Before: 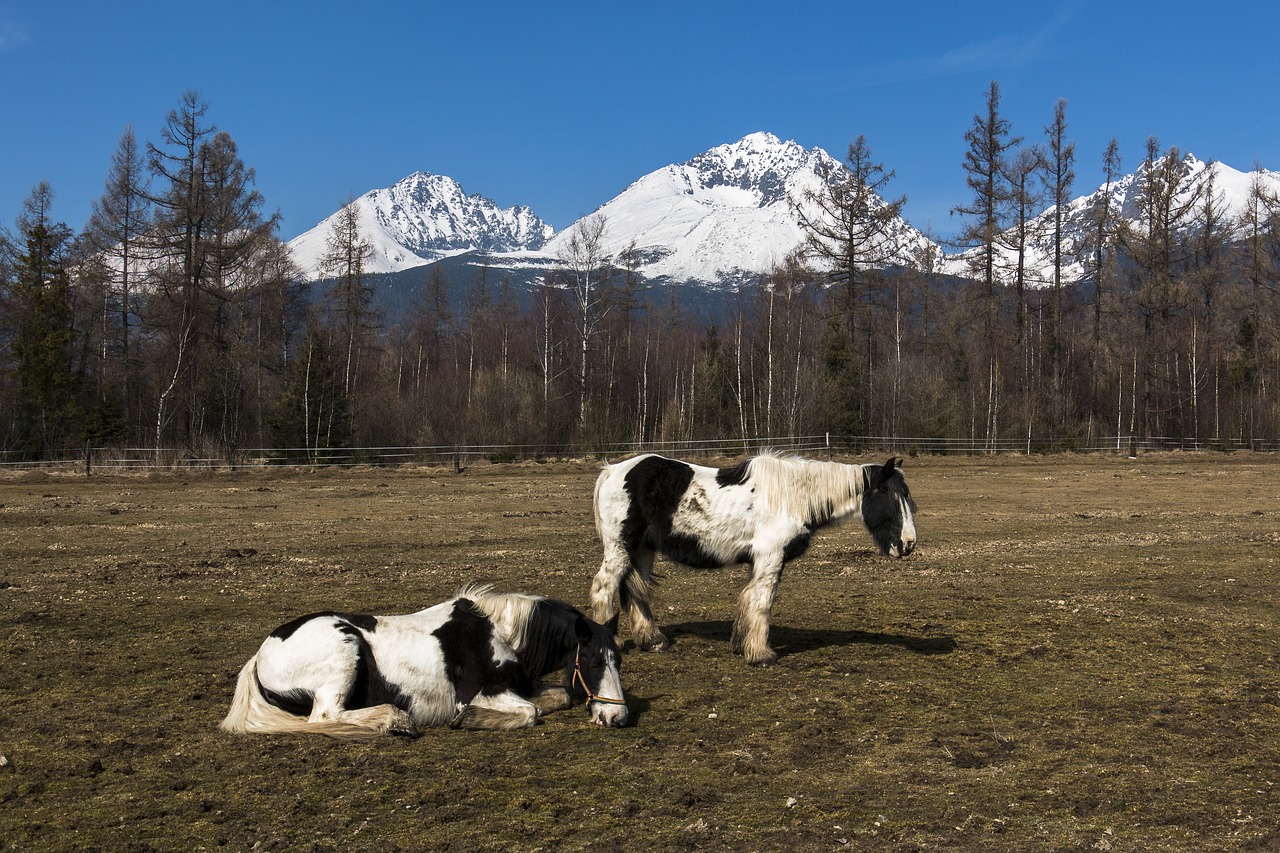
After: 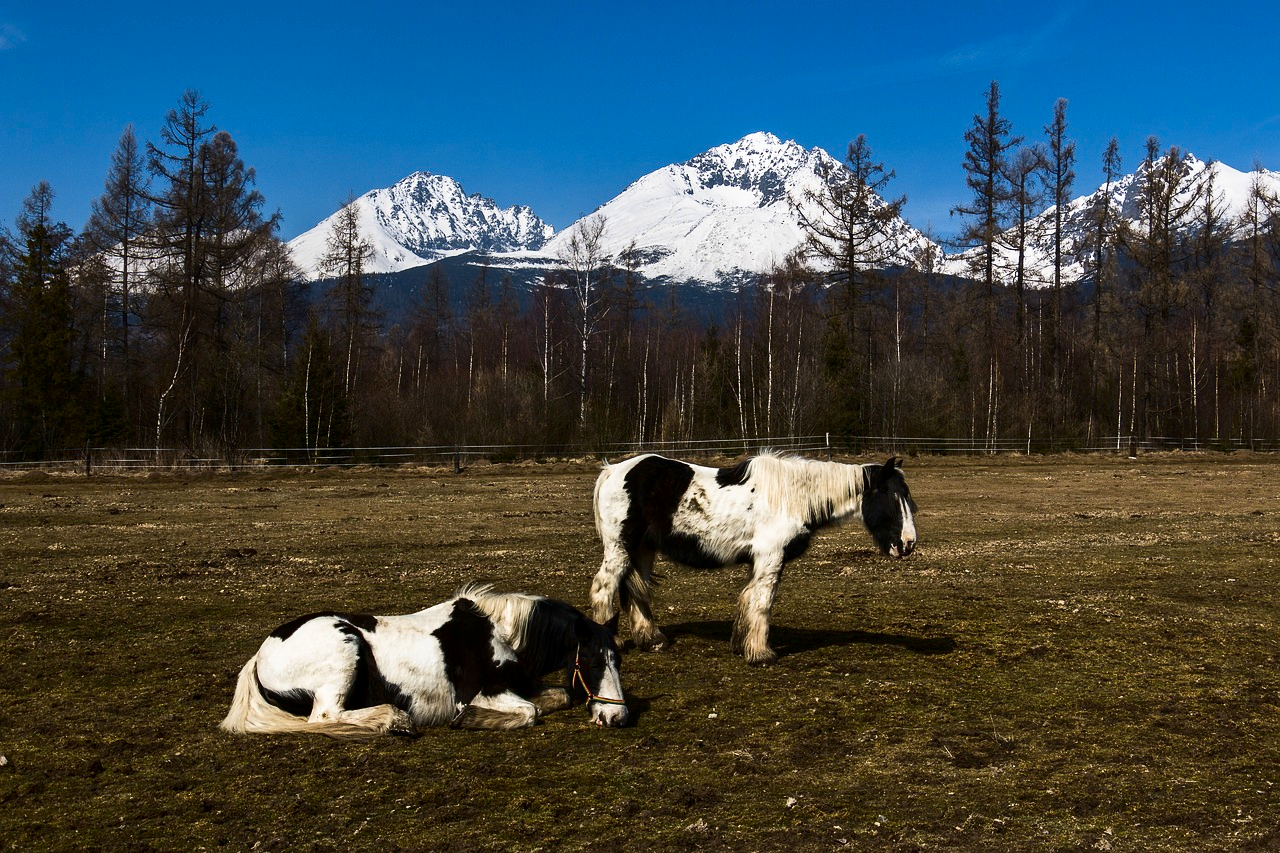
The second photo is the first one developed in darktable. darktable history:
contrast brightness saturation: contrast 0.194, brightness -0.11, saturation 0.213
